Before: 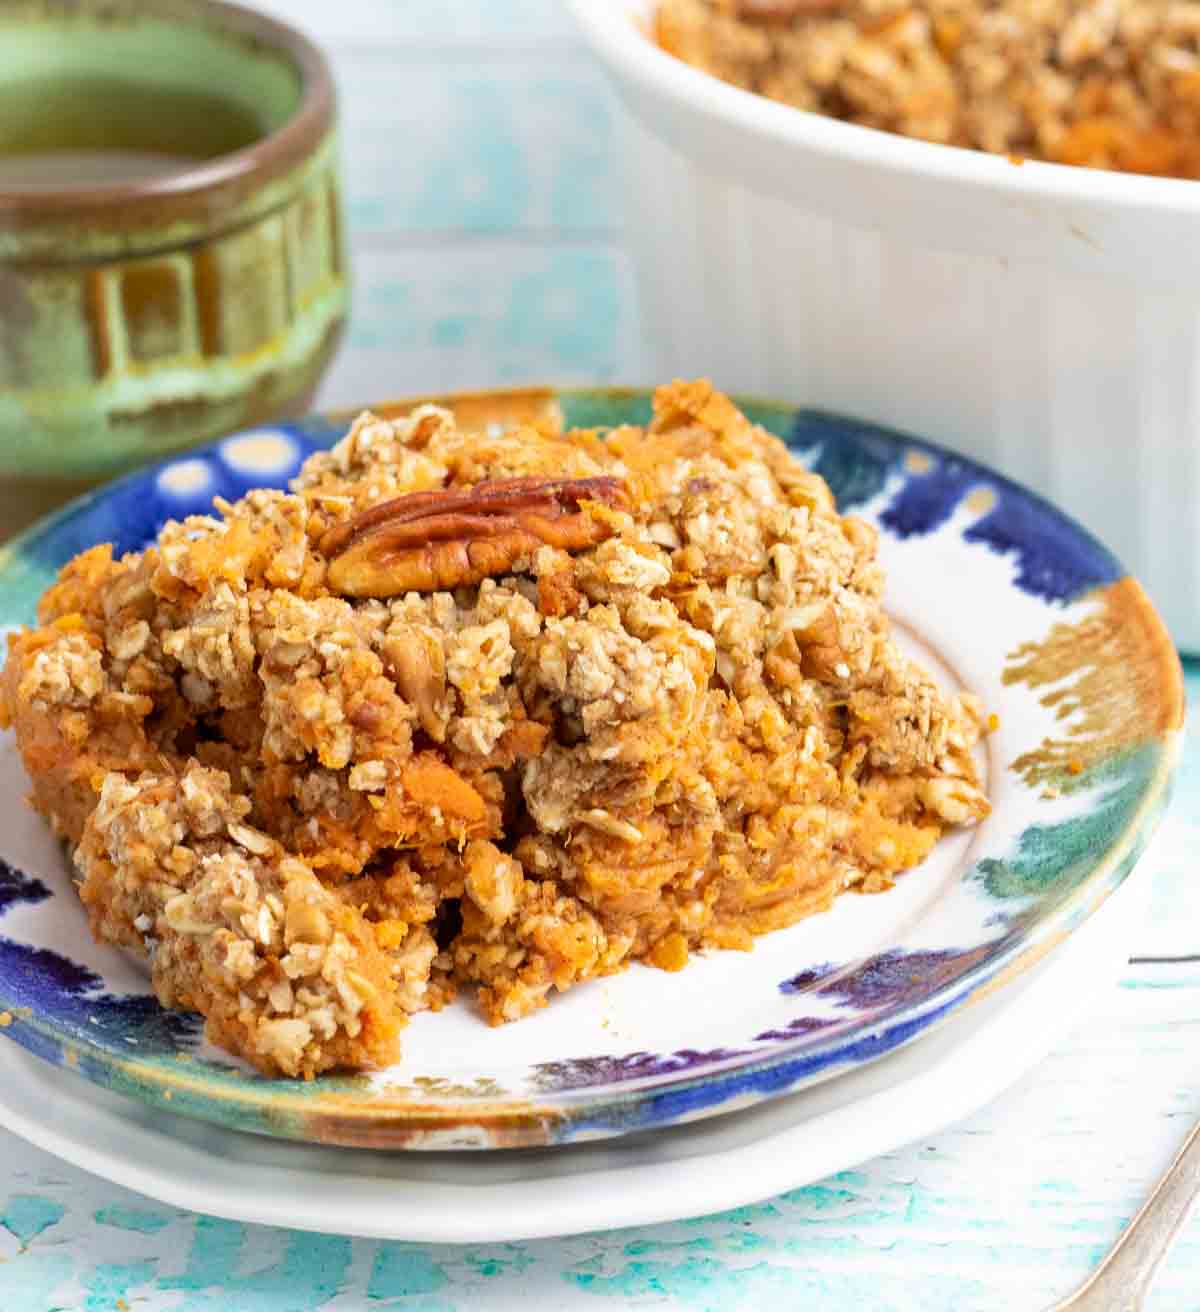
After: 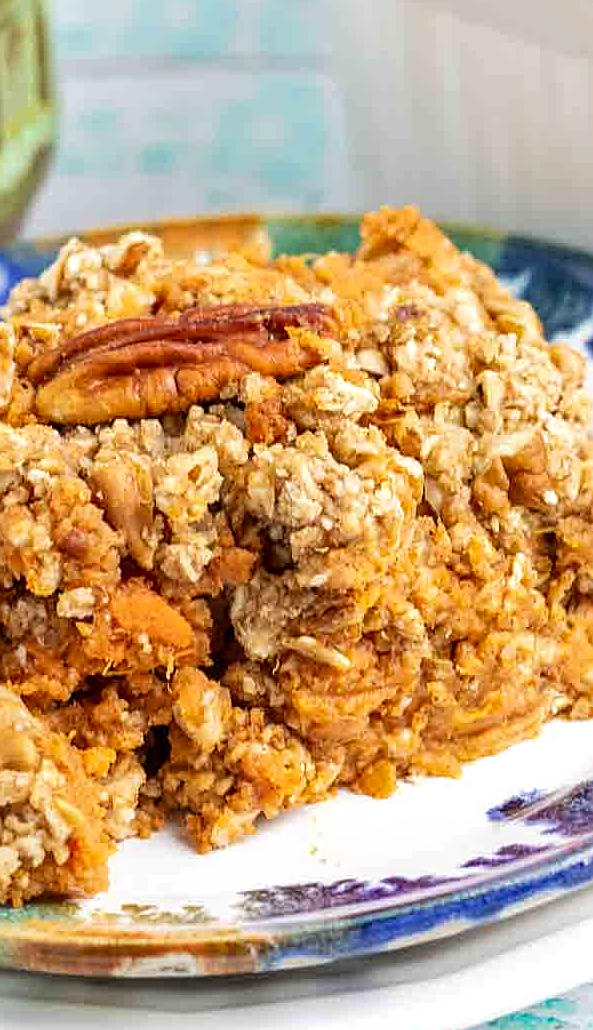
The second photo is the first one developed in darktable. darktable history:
local contrast: on, module defaults
sharpen: on, module defaults
crop and rotate: angle 0.02°, left 24.353%, top 13.219%, right 26.156%, bottom 8.224%
